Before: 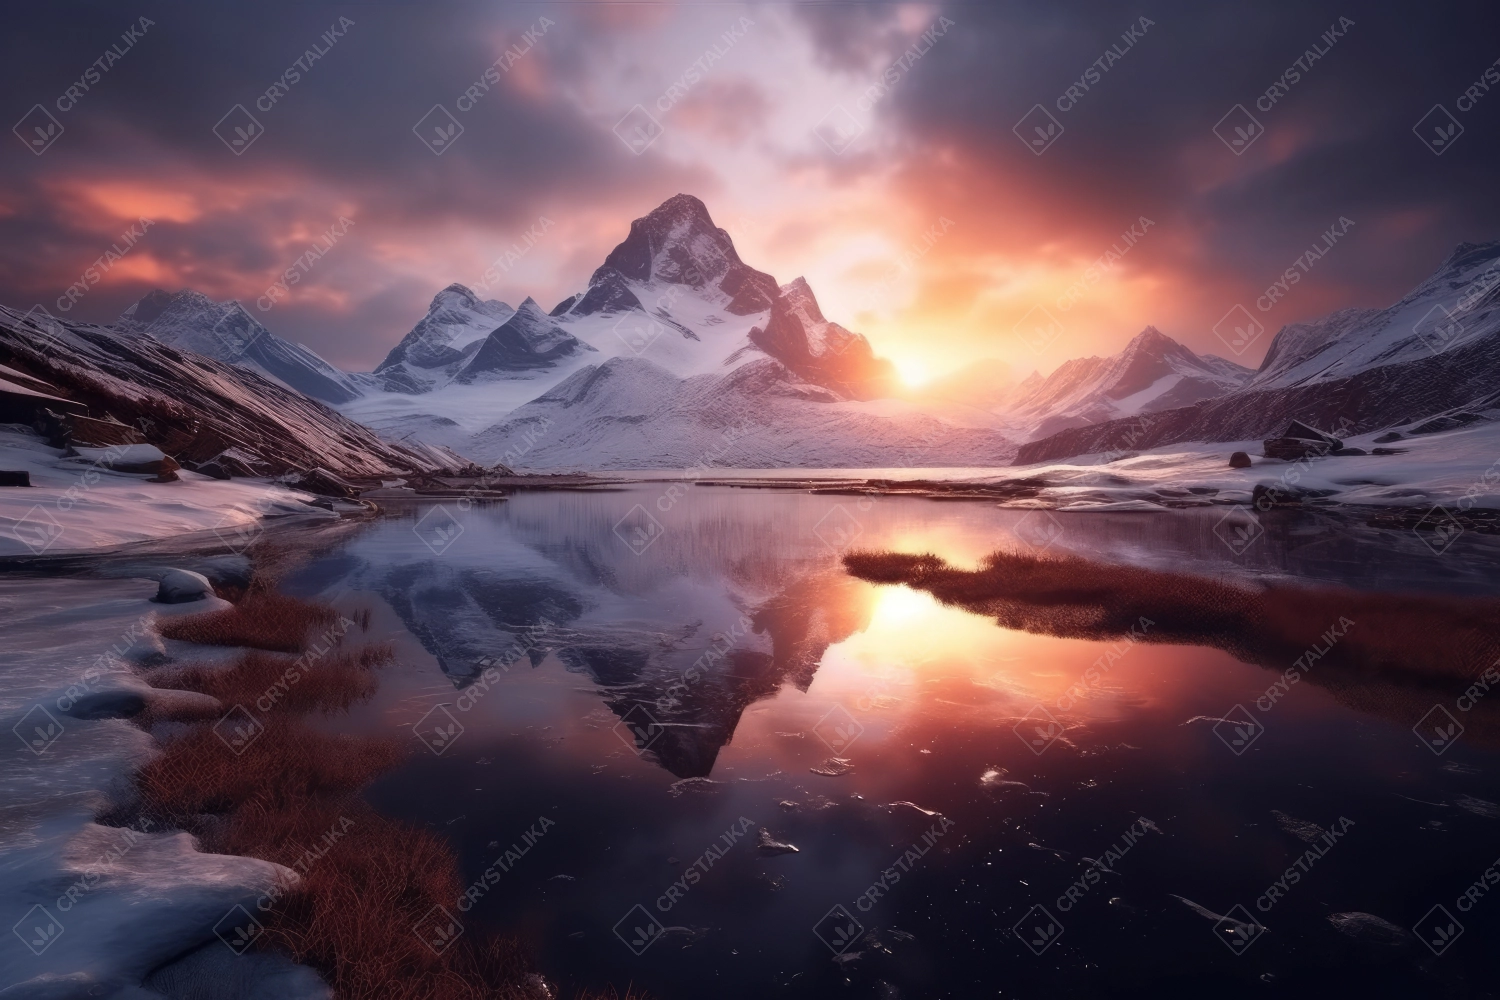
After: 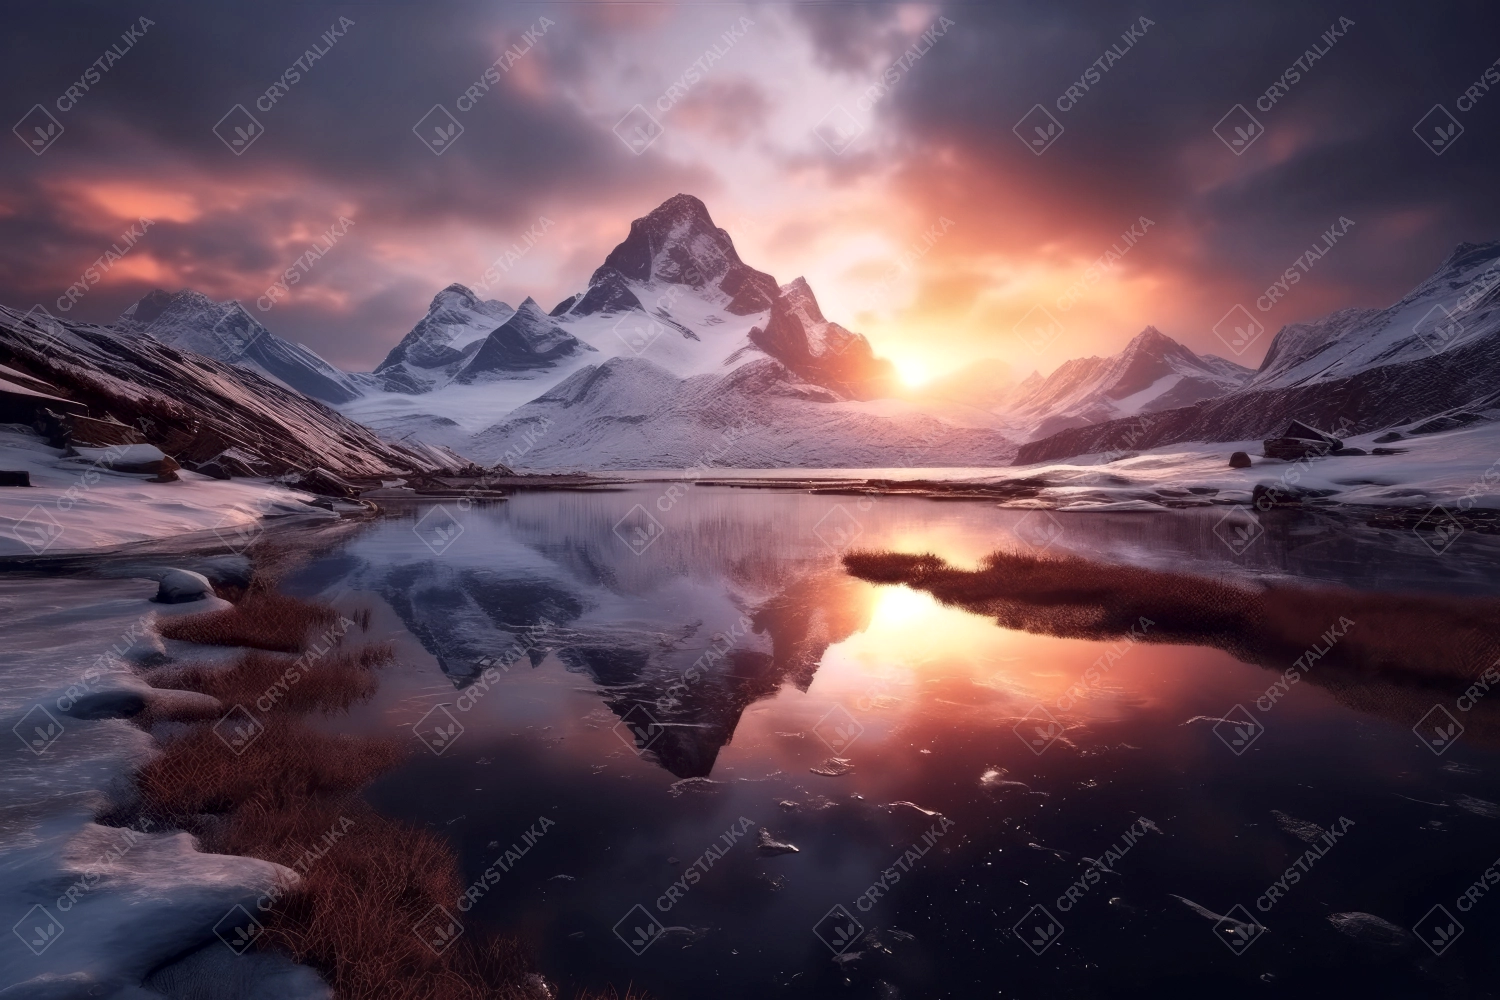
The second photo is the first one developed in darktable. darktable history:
color correction: saturation 0.98
local contrast: mode bilateral grid, contrast 20, coarseness 50, detail 132%, midtone range 0.2
